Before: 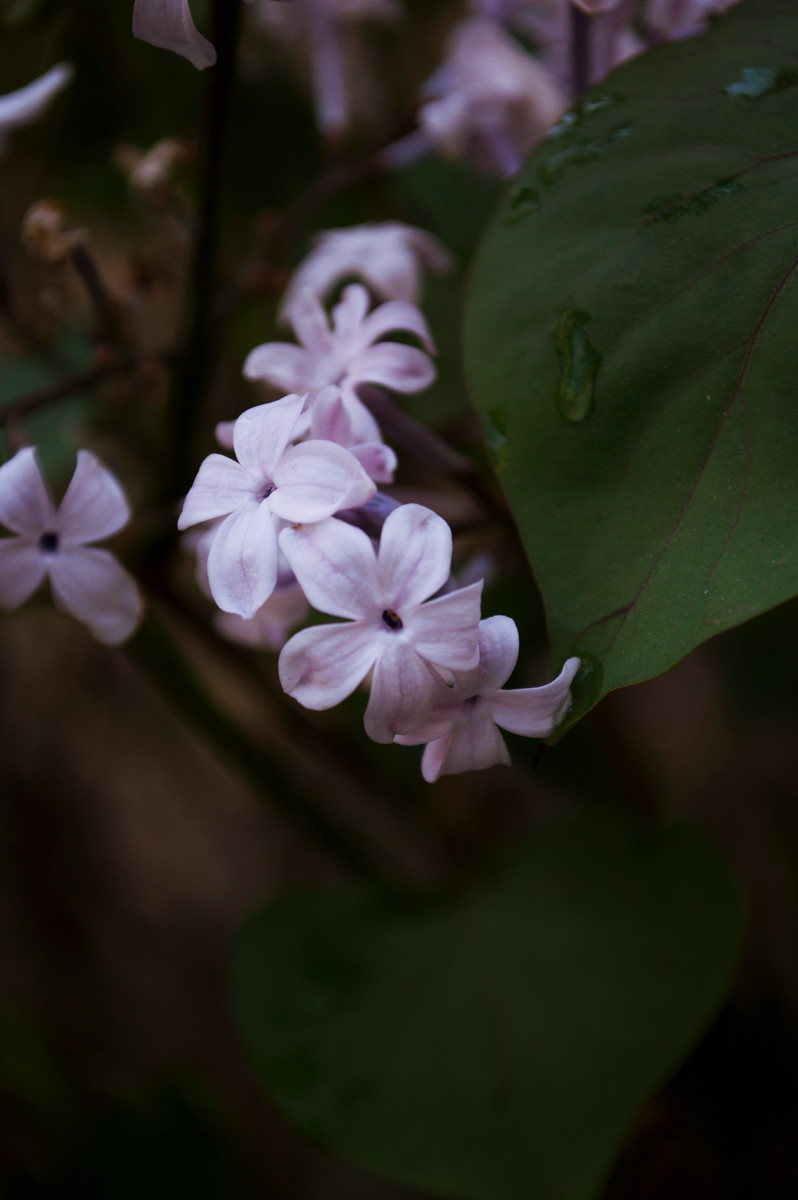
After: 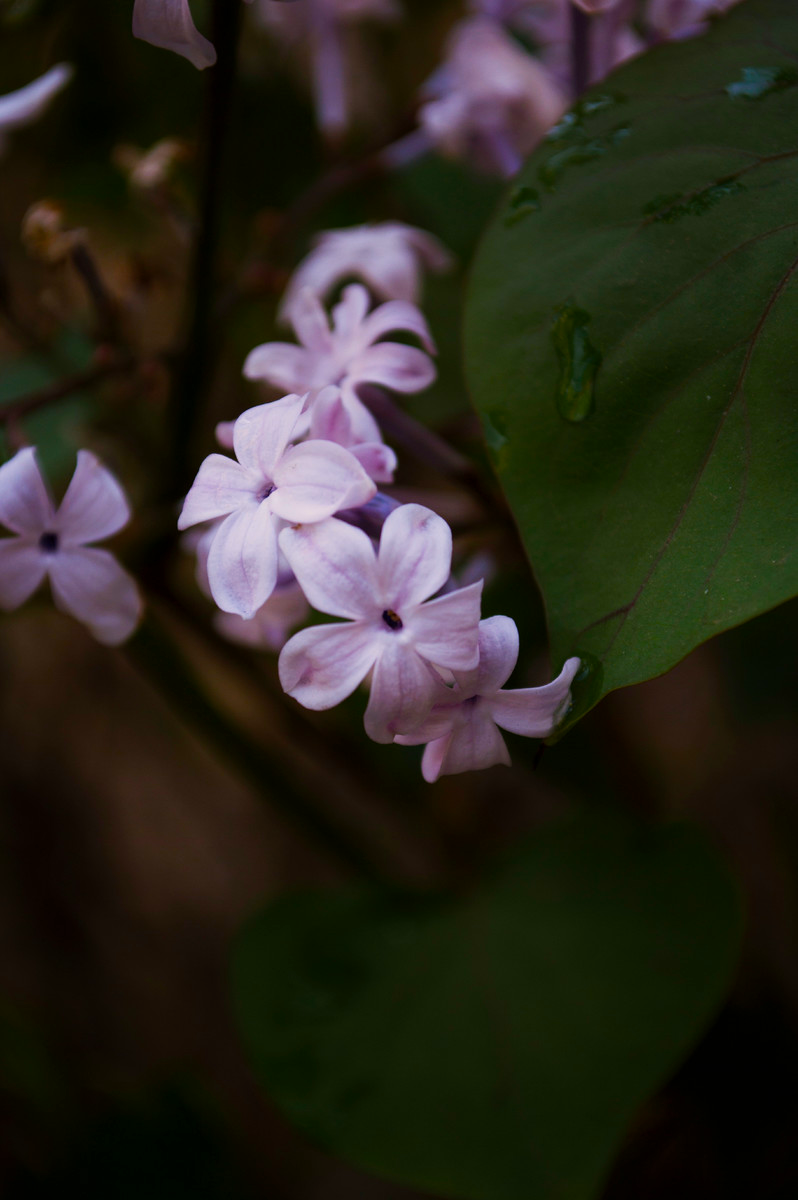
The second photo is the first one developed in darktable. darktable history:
color balance rgb: shadows lift › luminance -9.375%, power › hue 316.25°, highlights gain › chroma 3.082%, highlights gain › hue 71.76°, white fulcrum 0.998 EV, perceptual saturation grading › global saturation 25.835%, global vibrance 24.985%
